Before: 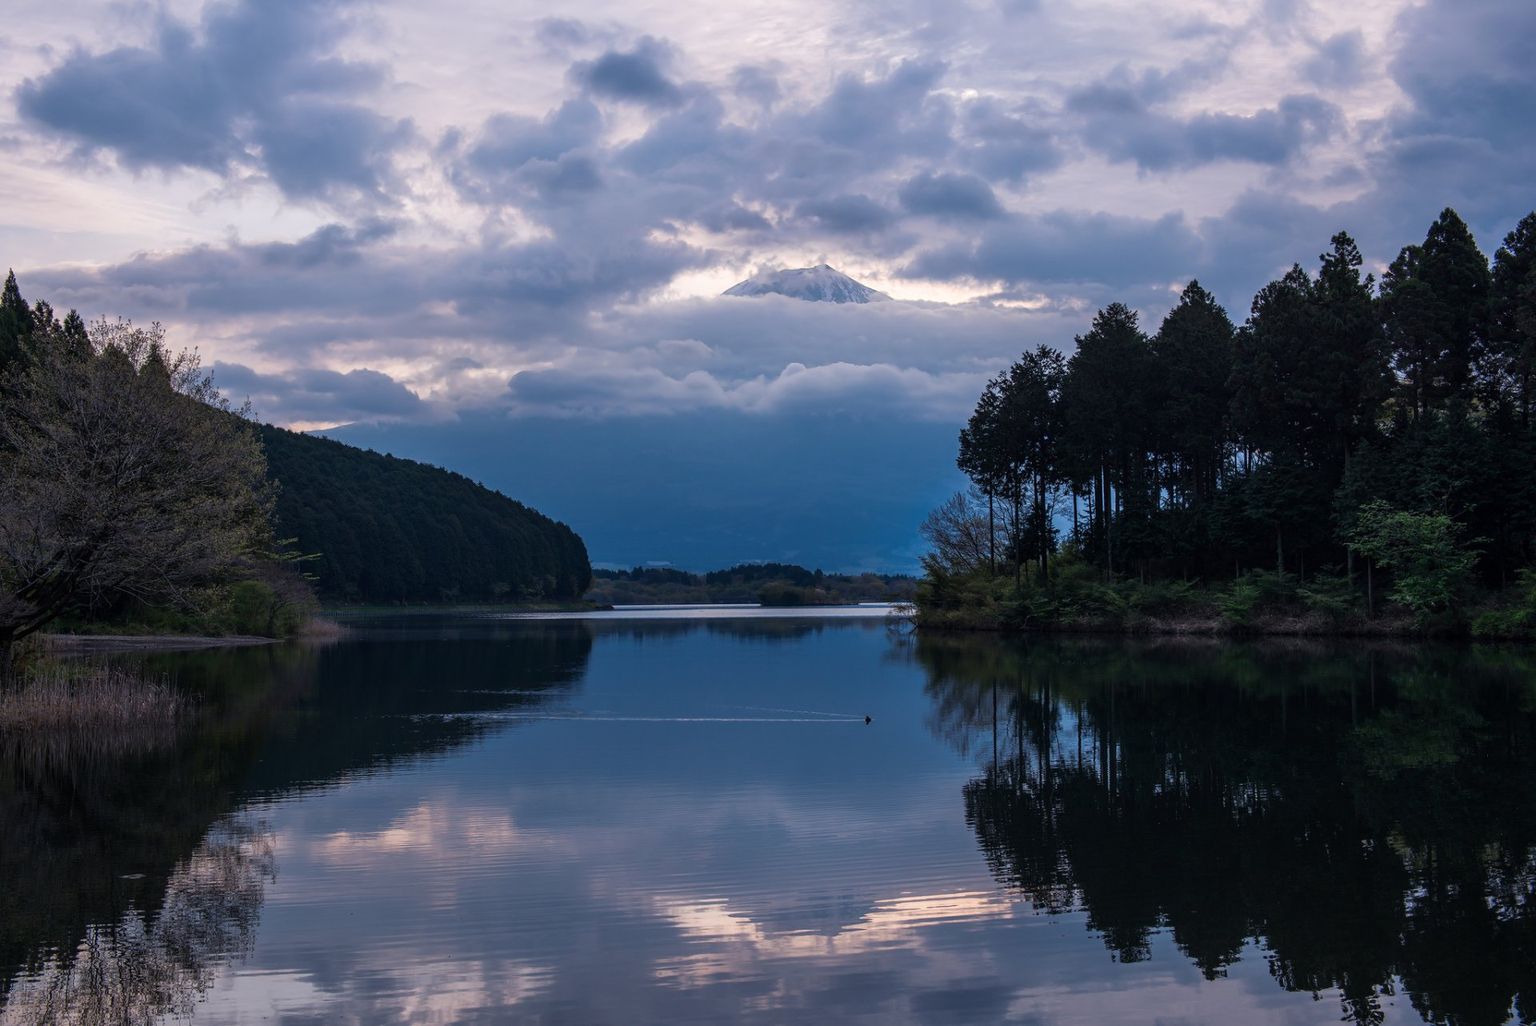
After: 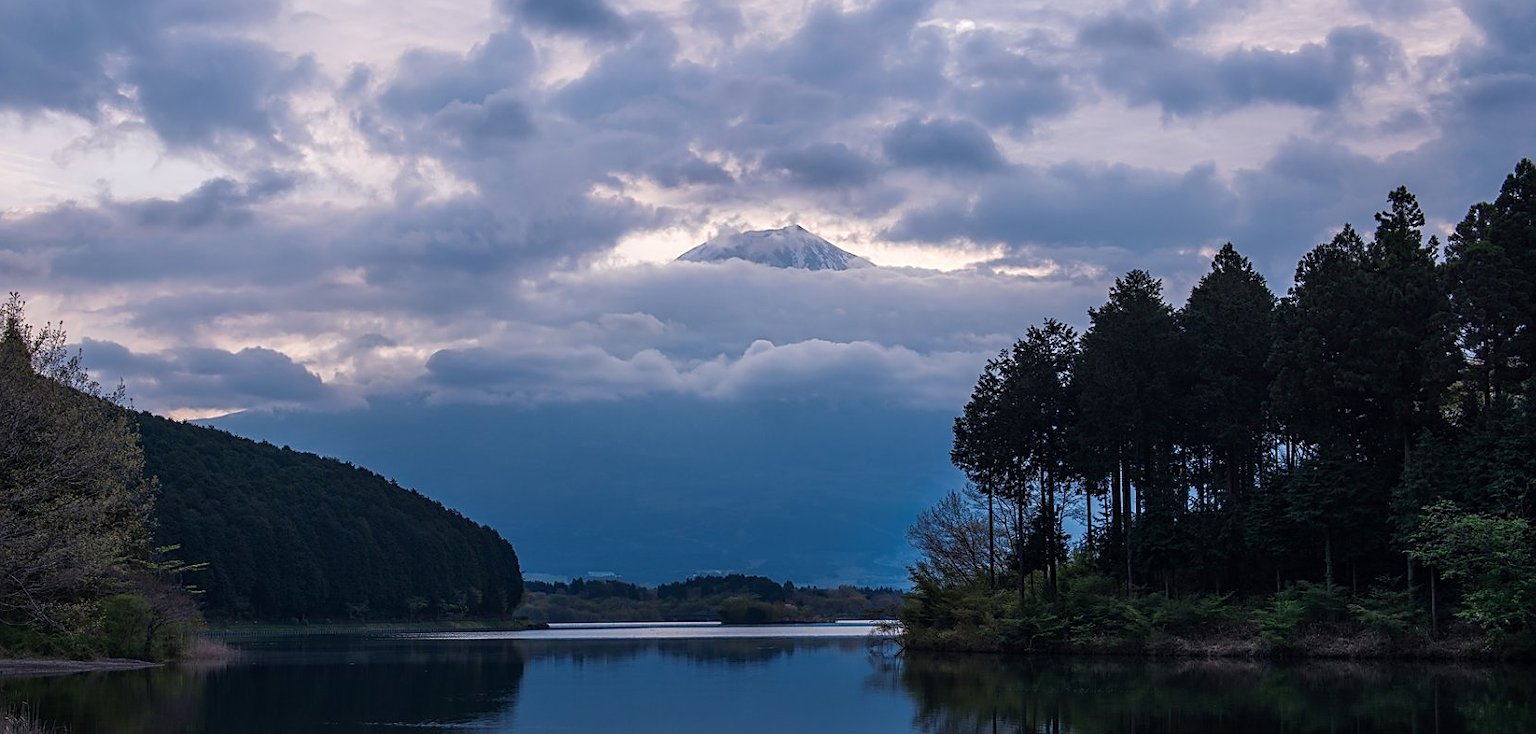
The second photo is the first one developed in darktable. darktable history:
crop and rotate: left 9.378%, top 7.128%, right 5.049%, bottom 31.627%
sharpen: on, module defaults
